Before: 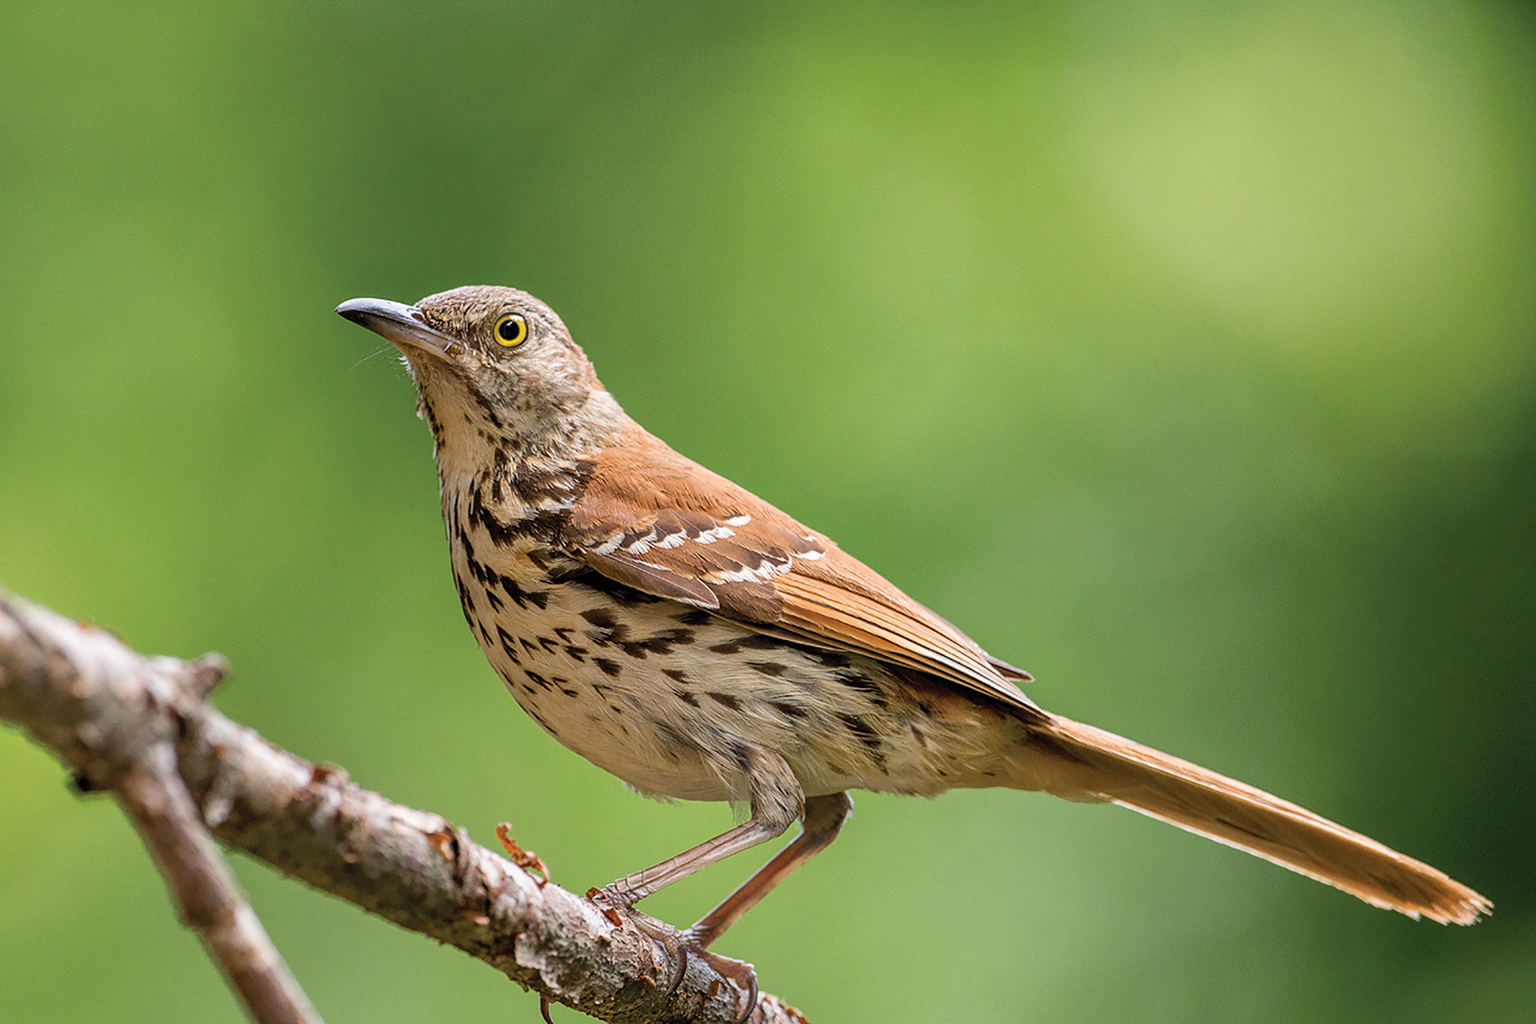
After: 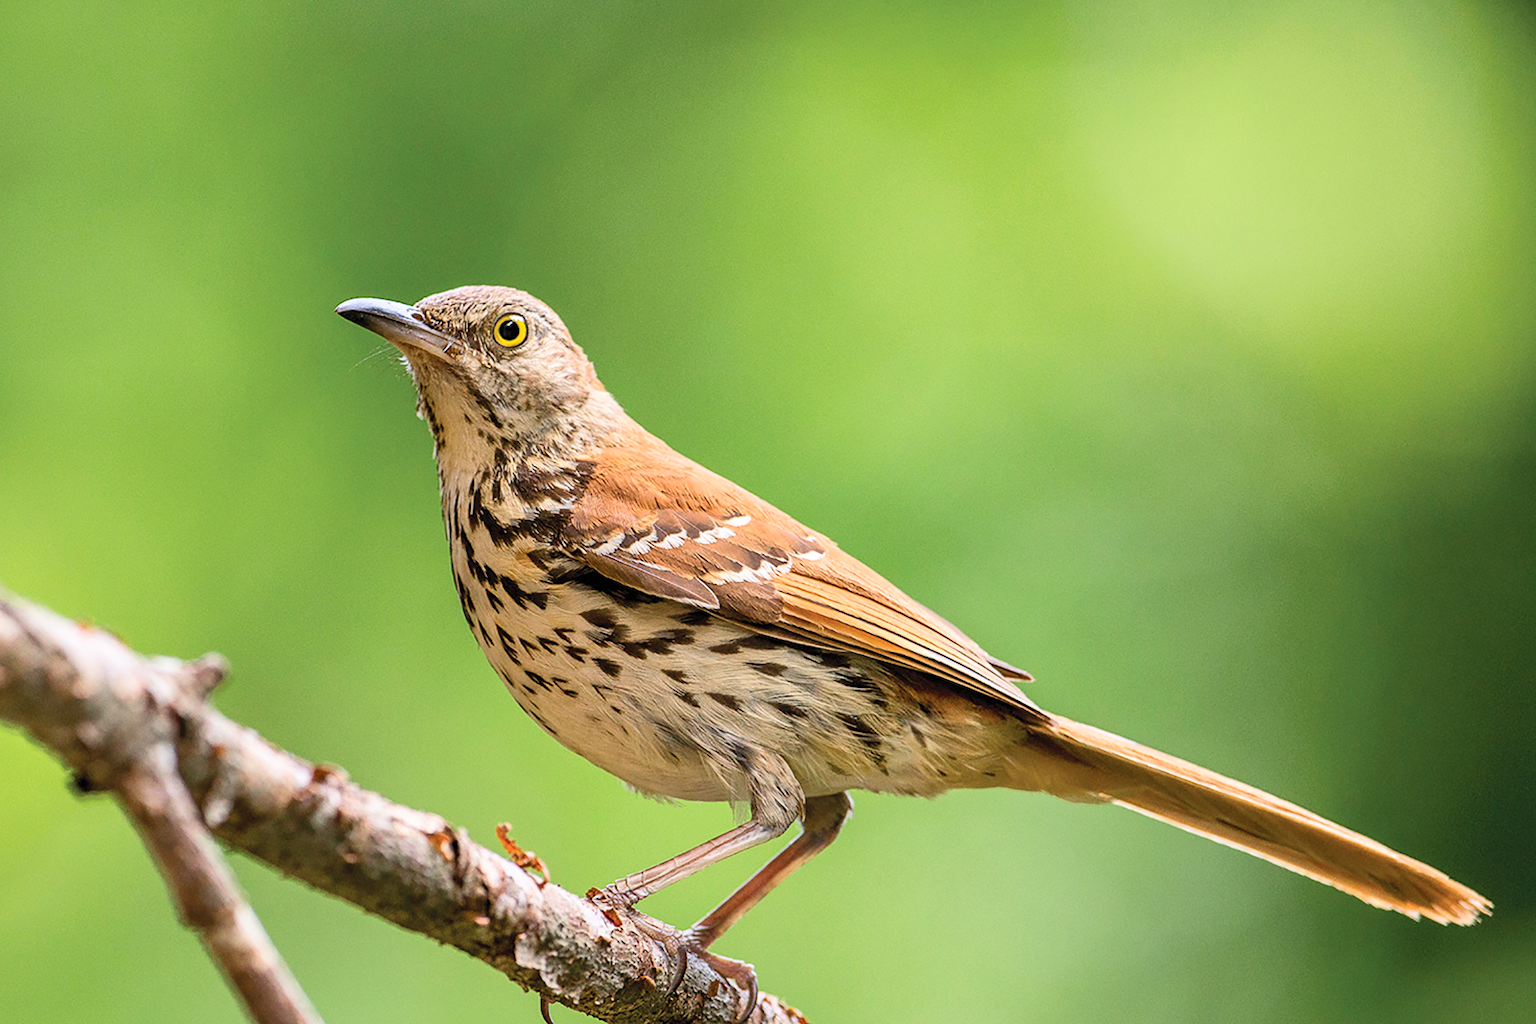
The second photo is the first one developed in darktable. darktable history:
contrast brightness saturation: contrast 0.198, brightness 0.158, saturation 0.219
